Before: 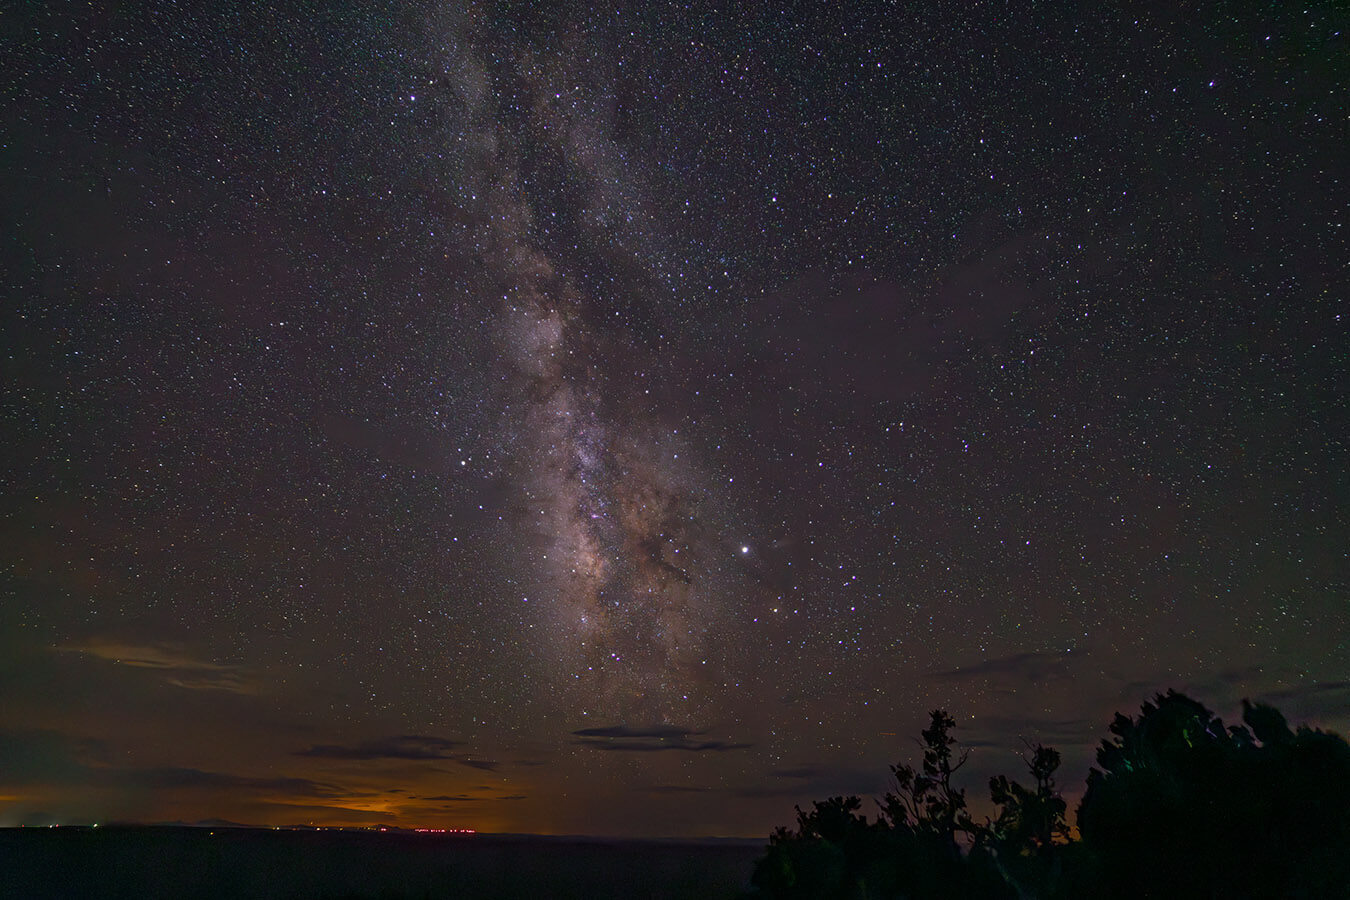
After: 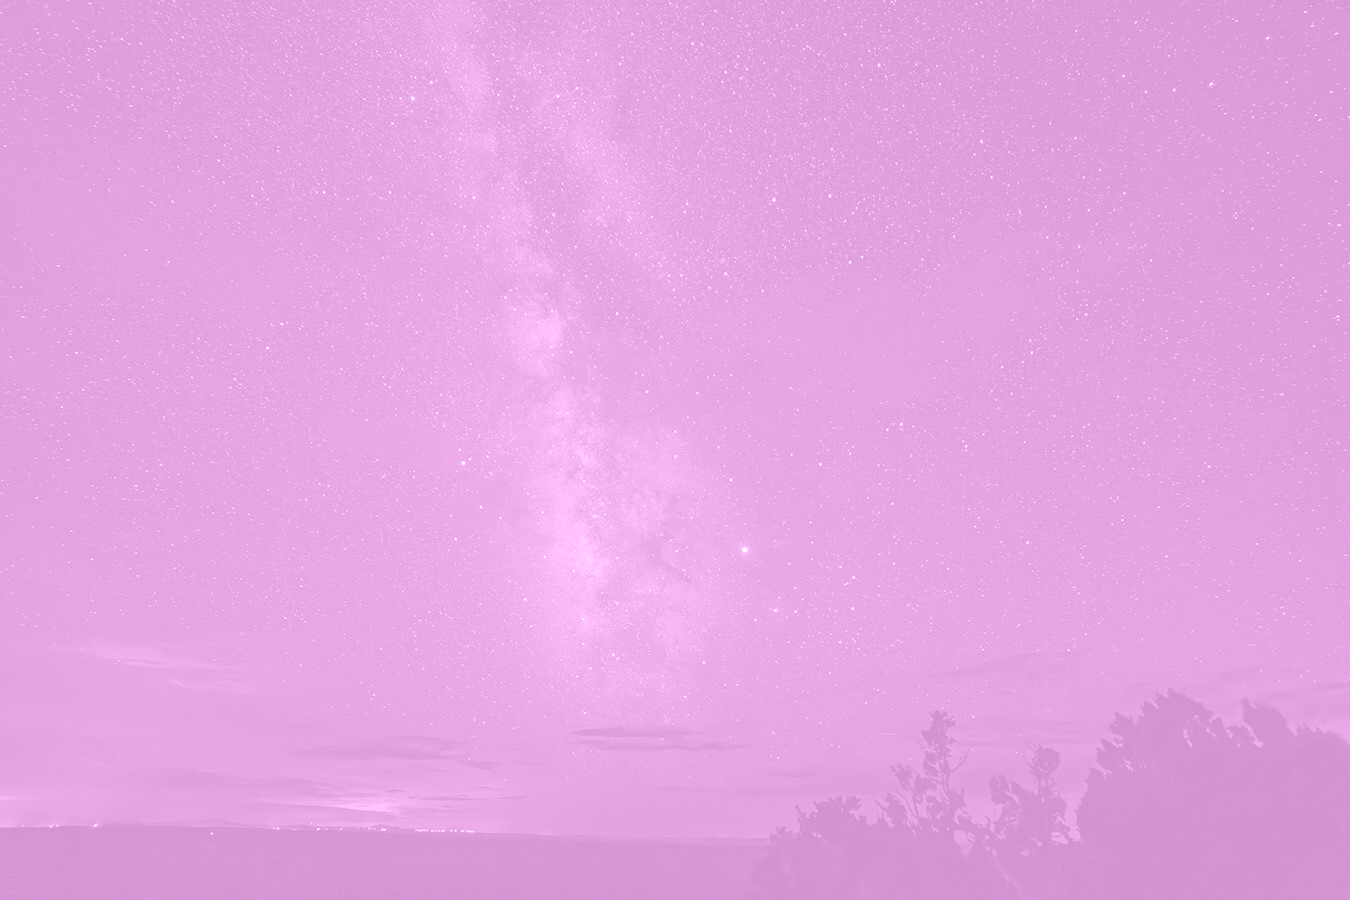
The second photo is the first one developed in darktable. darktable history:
colorize: hue 331.2°, saturation 75%, source mix 30.28%, lightness 70.52%, version 1
shadows and highlights: shadows 0, highlights 40
exposure: exposure 0.77 EV, compensate highlight preservation false
color correction: saturation 0.57
